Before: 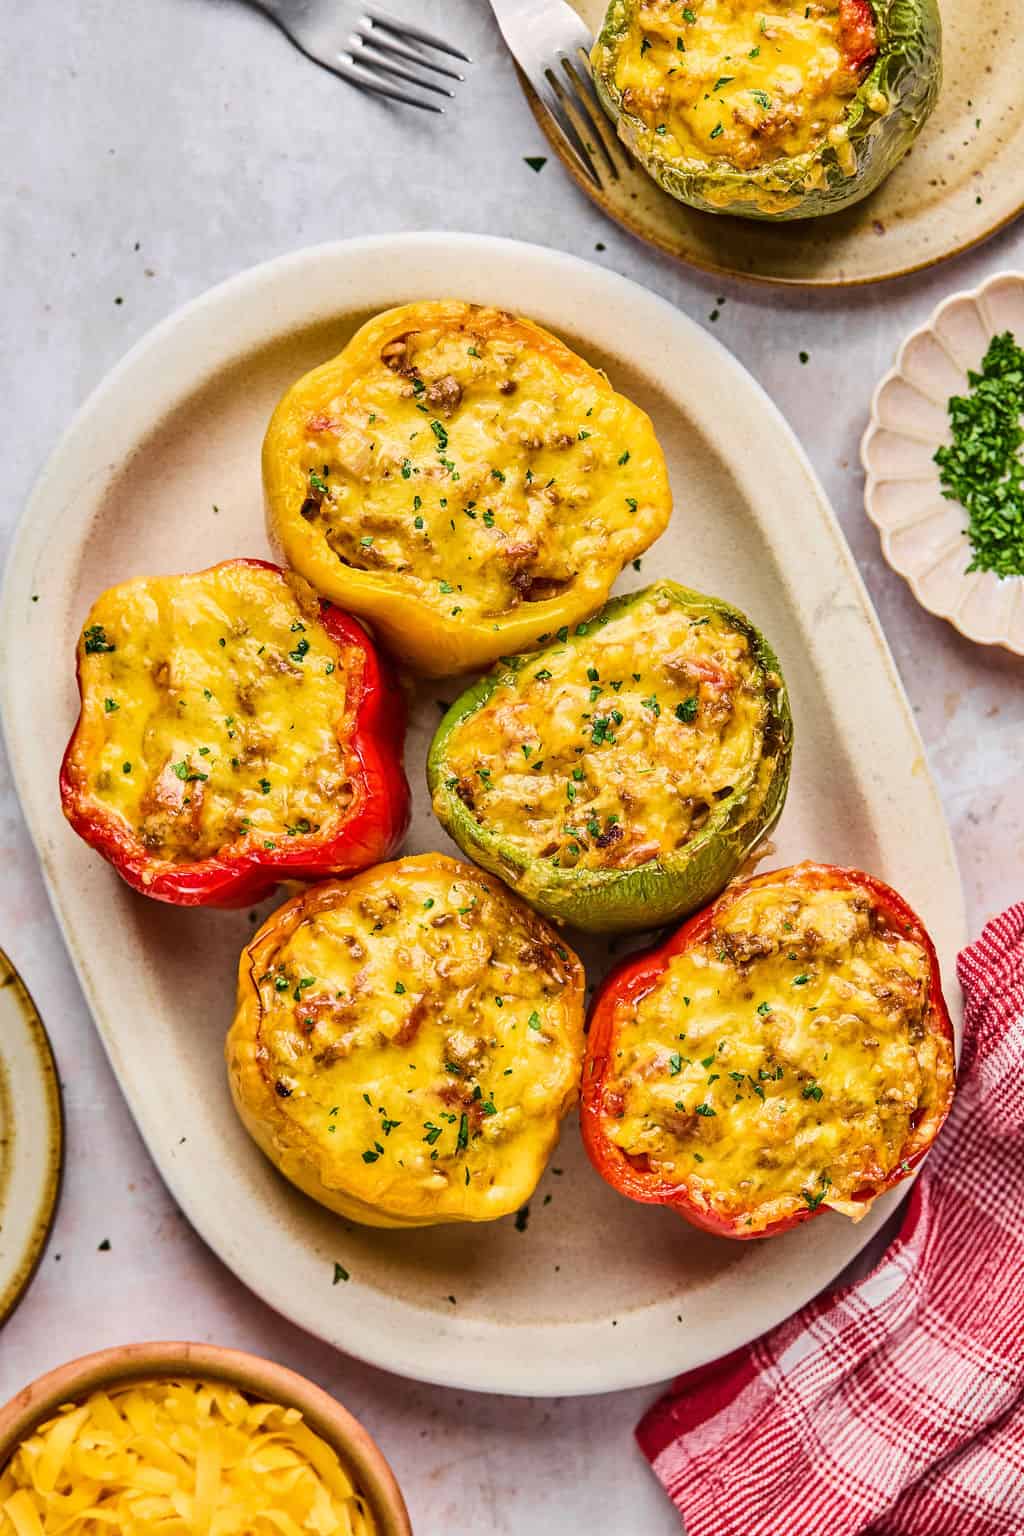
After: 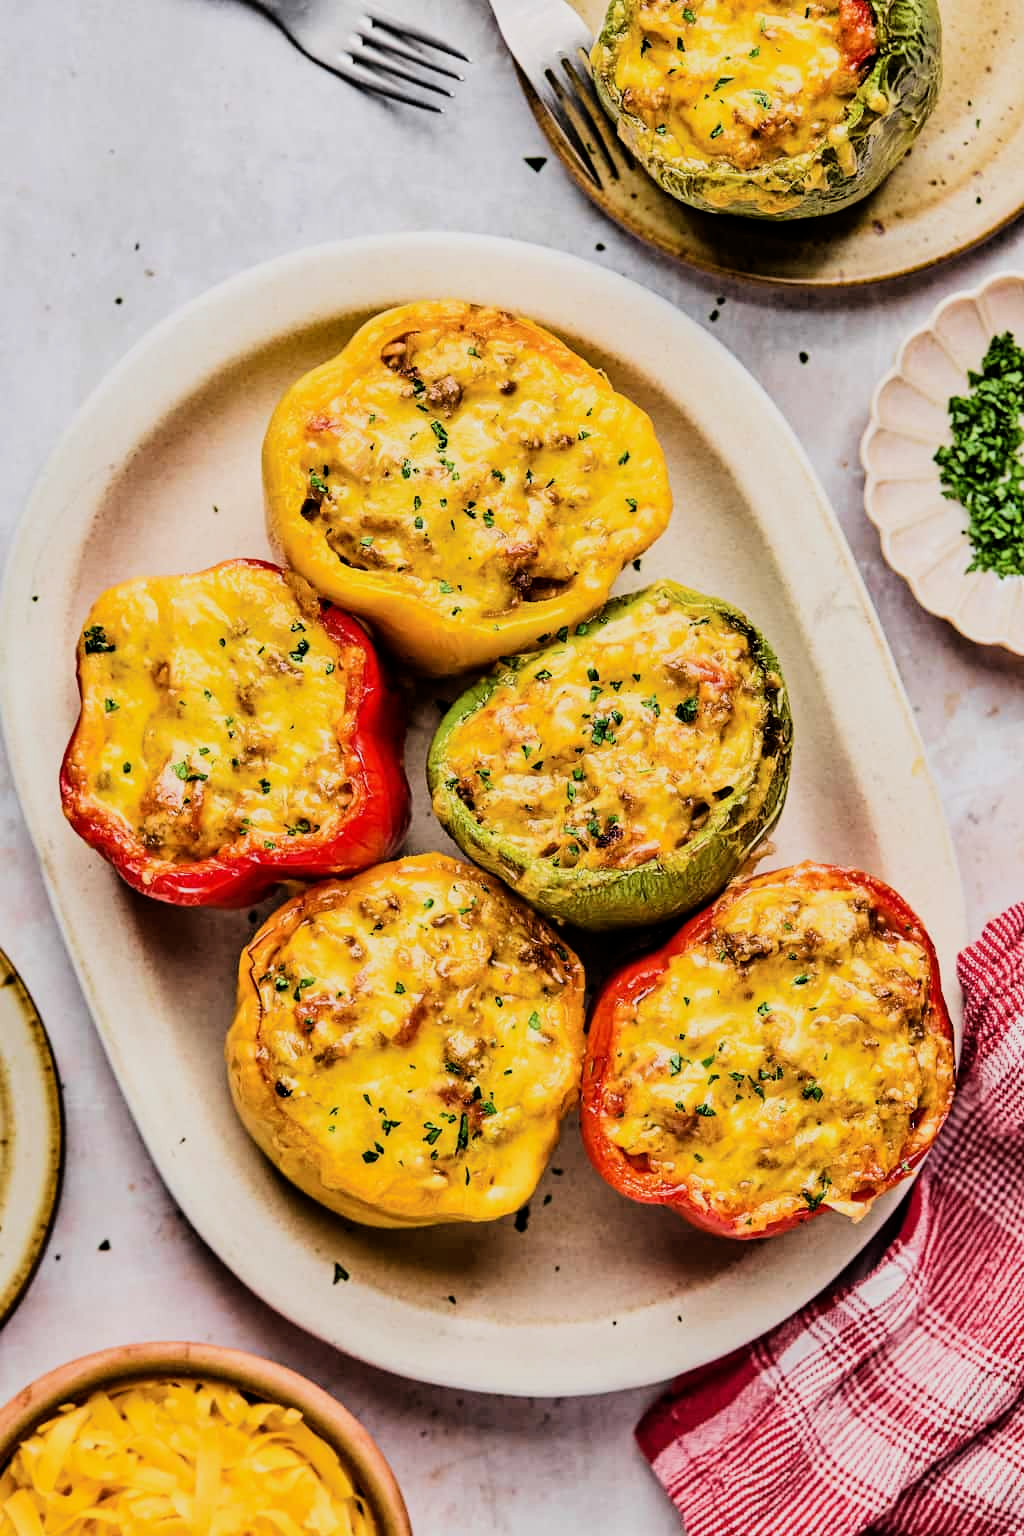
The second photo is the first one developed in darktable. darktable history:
filmic rgb: black relative exposure -5.04 EV, white relative exposure 3.96 EV, threshold 5.99 EV, hardness 2.88, contrast 1.389, highlights saturation mix -29.9%, enable highlight reconstruction true
